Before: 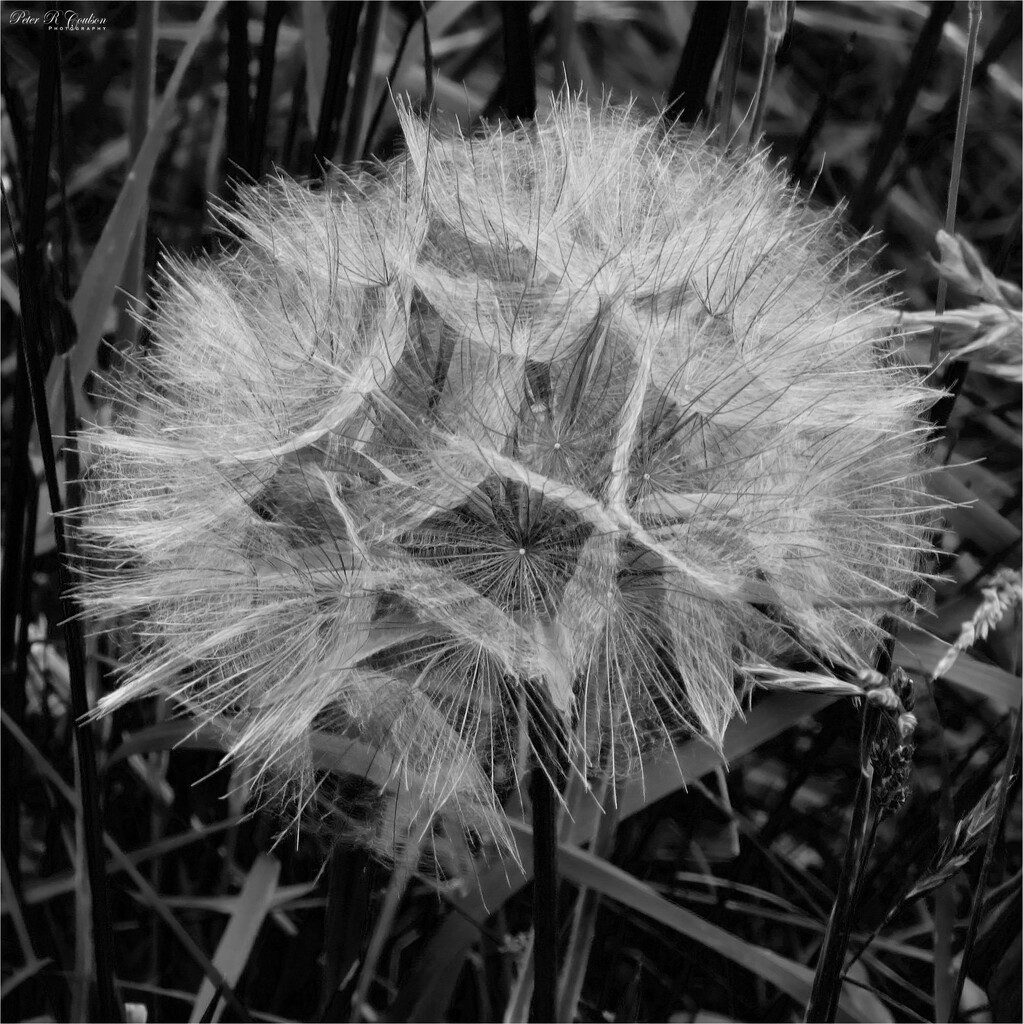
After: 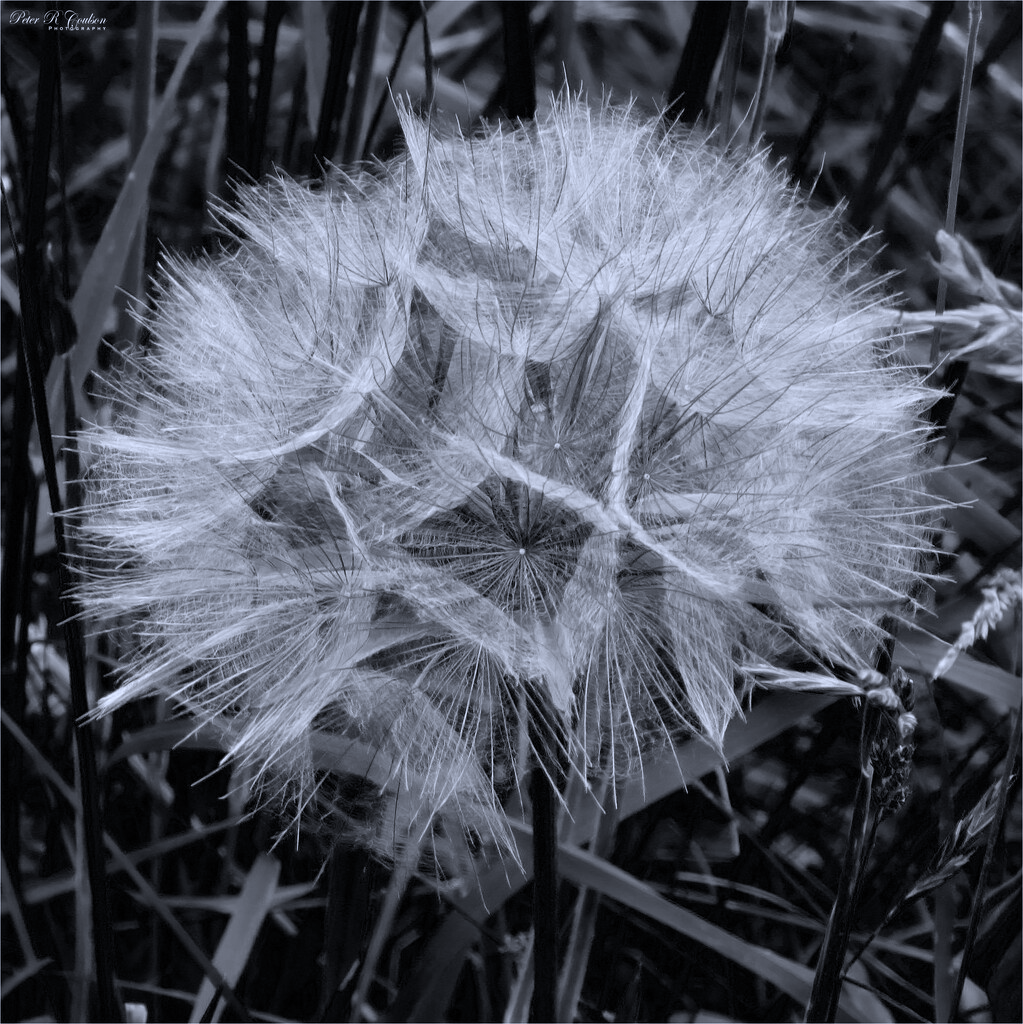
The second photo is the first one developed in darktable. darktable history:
color calibration: illuminant as shot in camera, x 0.37, y 0.382, temperature 4319.76 K
